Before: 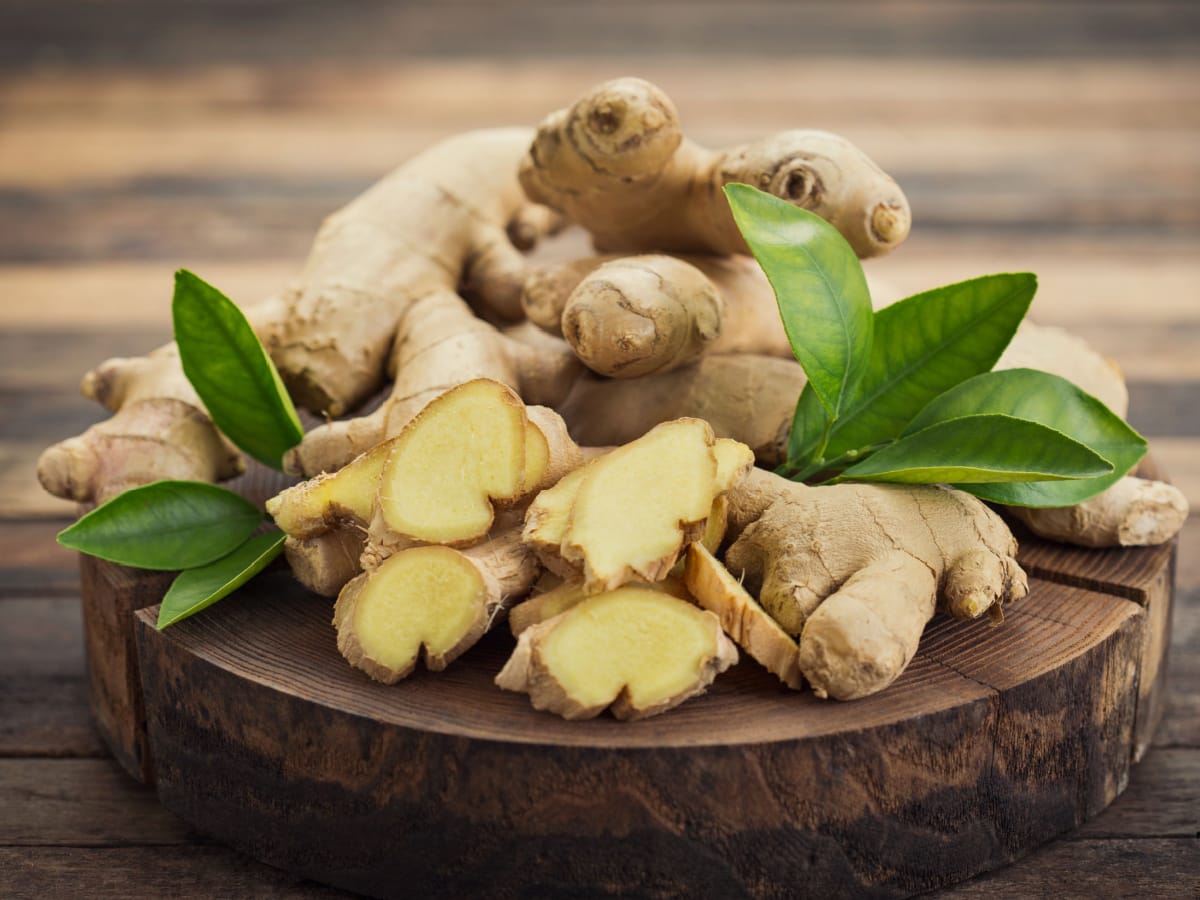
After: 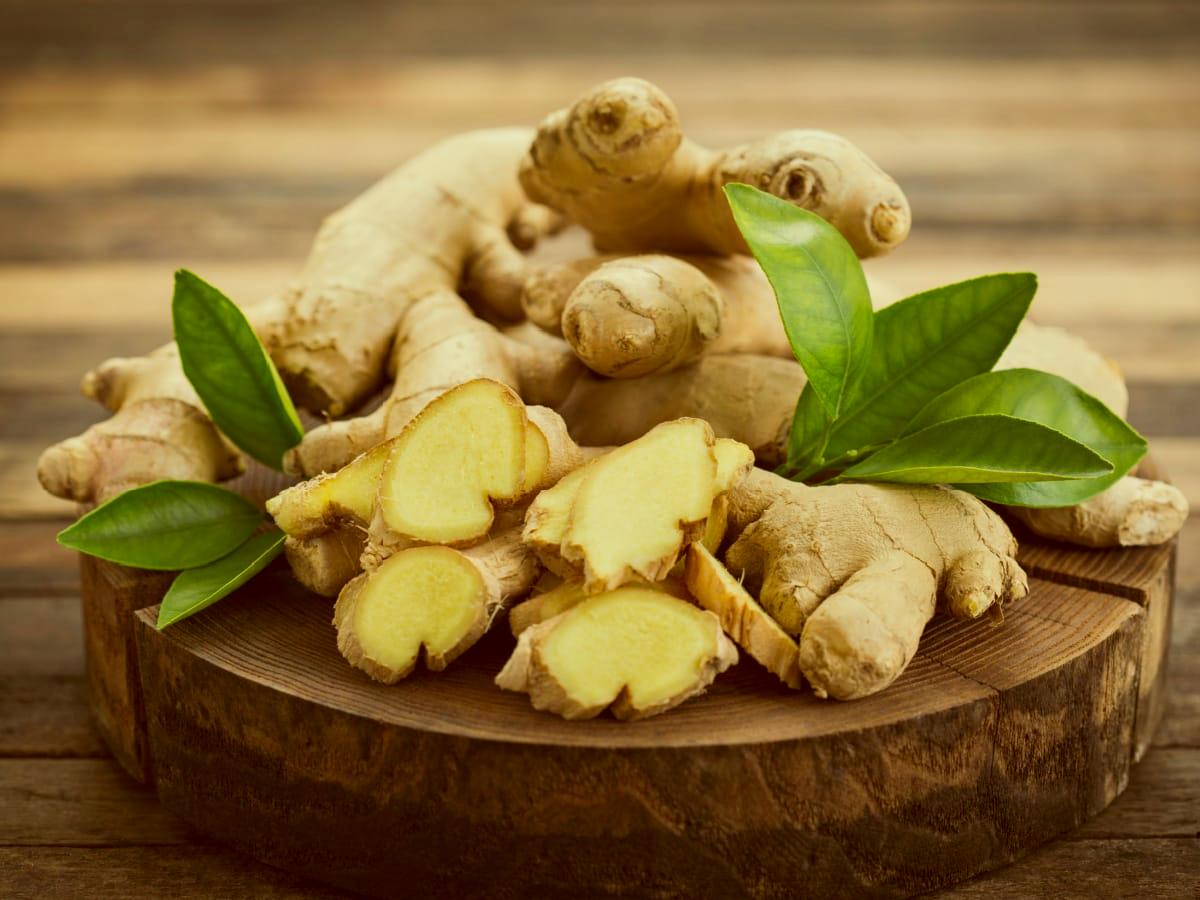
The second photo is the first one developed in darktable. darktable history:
color correction: highlights a* -6.11, highlights b* 9.55, shadows a* 10.09, shadows b* 23.42
